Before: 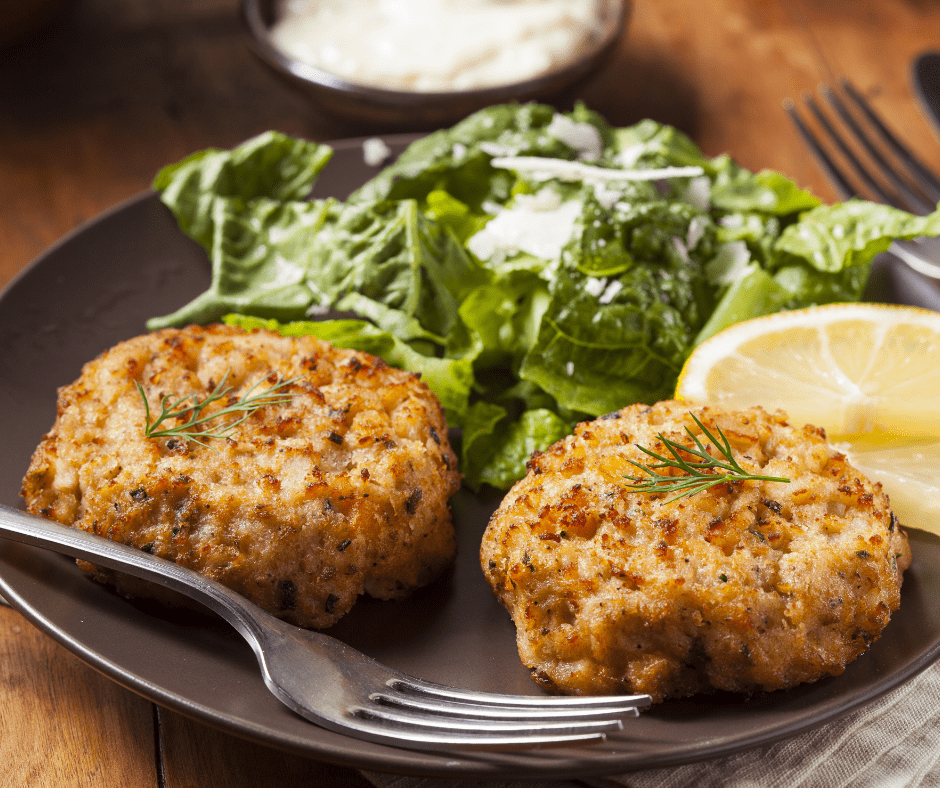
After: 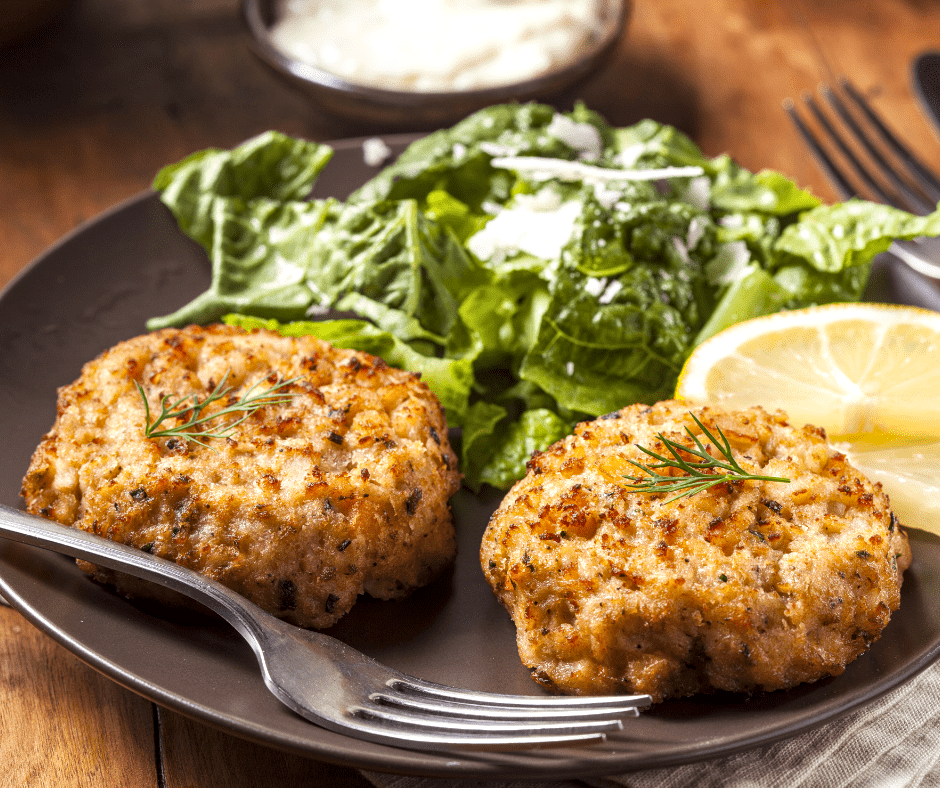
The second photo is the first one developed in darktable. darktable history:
exposure: exposure 0.236 EV, compensate highlight preservation false
local contrast: on, module defaults
tone equalizer: on, module defaults
